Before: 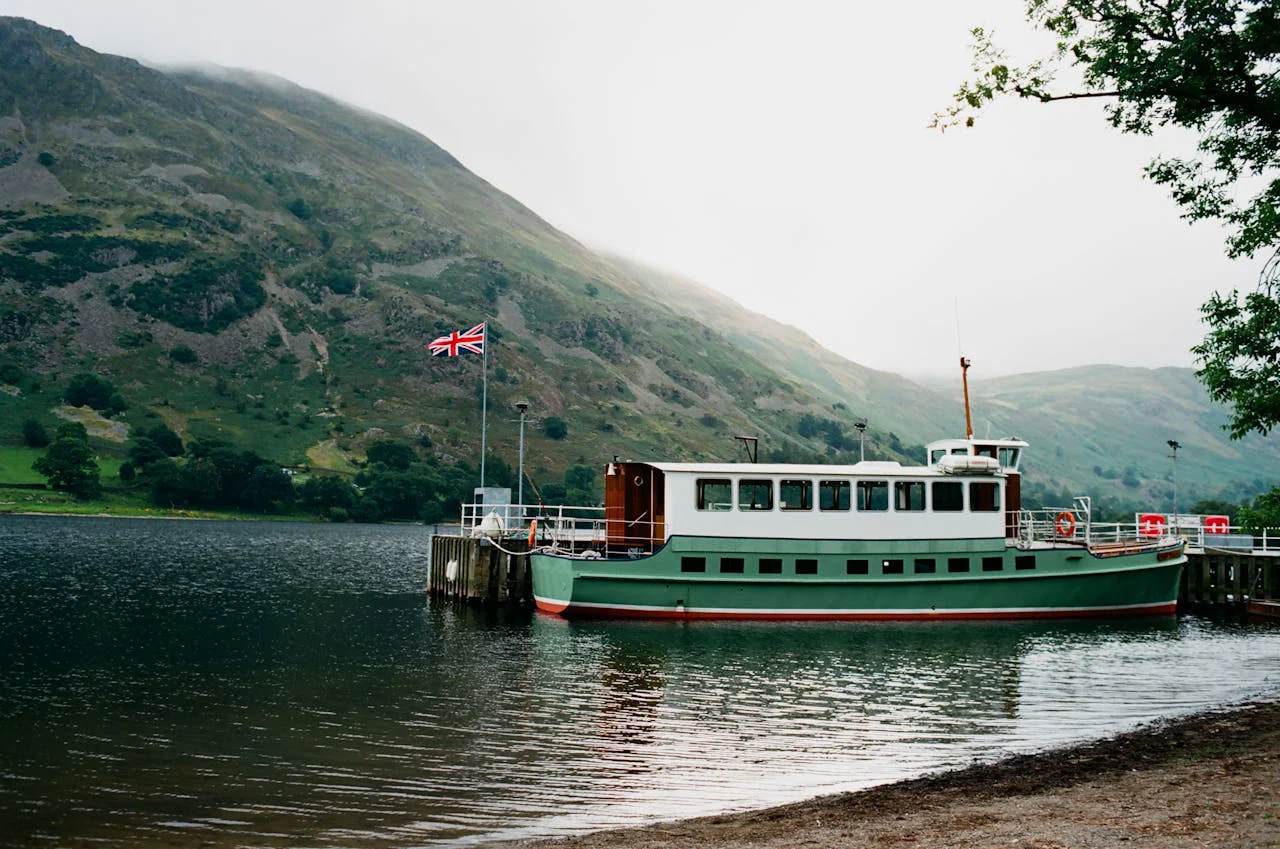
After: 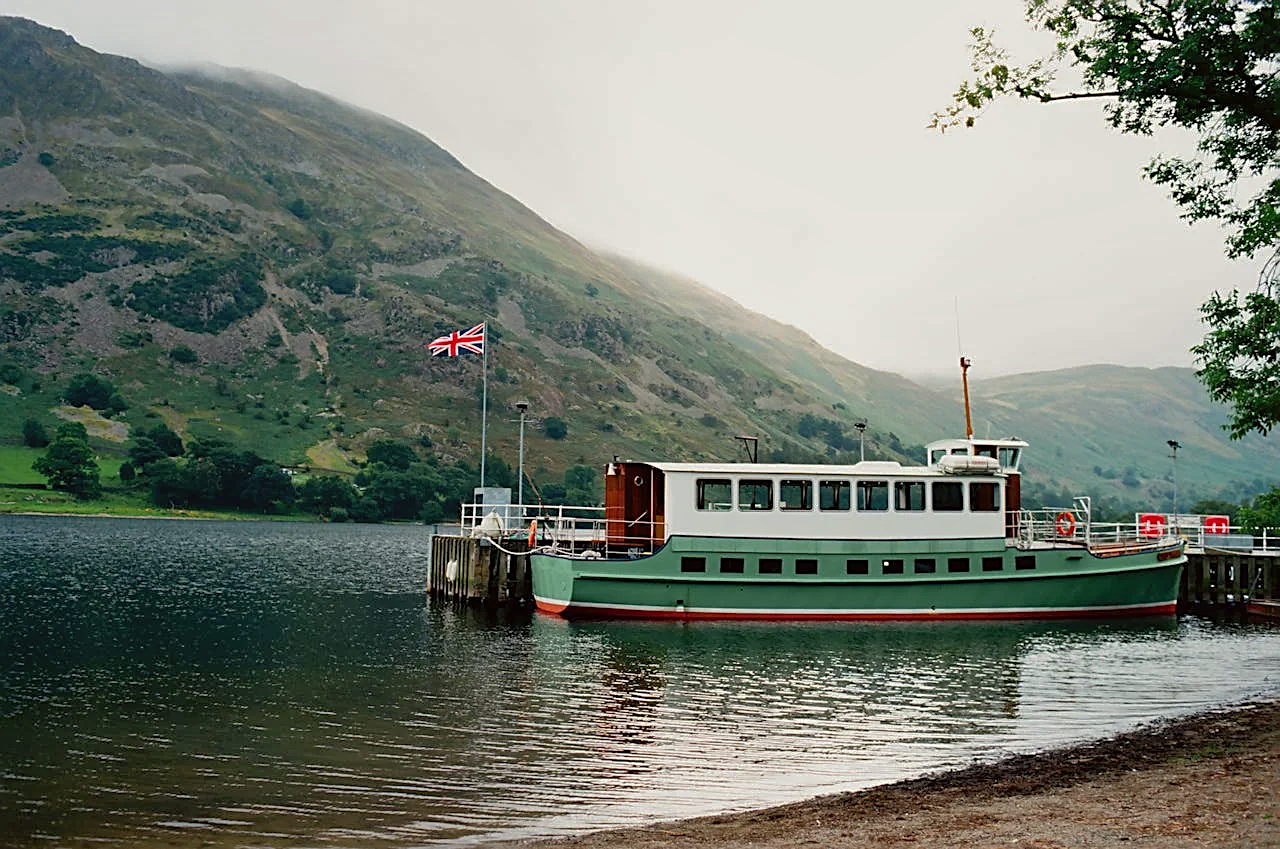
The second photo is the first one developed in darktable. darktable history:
shadows and highlights: on, module defaults
color correction: highlights a* -0.95, highlights b* 4.5, shadows a* 3.55
sharpen: on, module defaults
